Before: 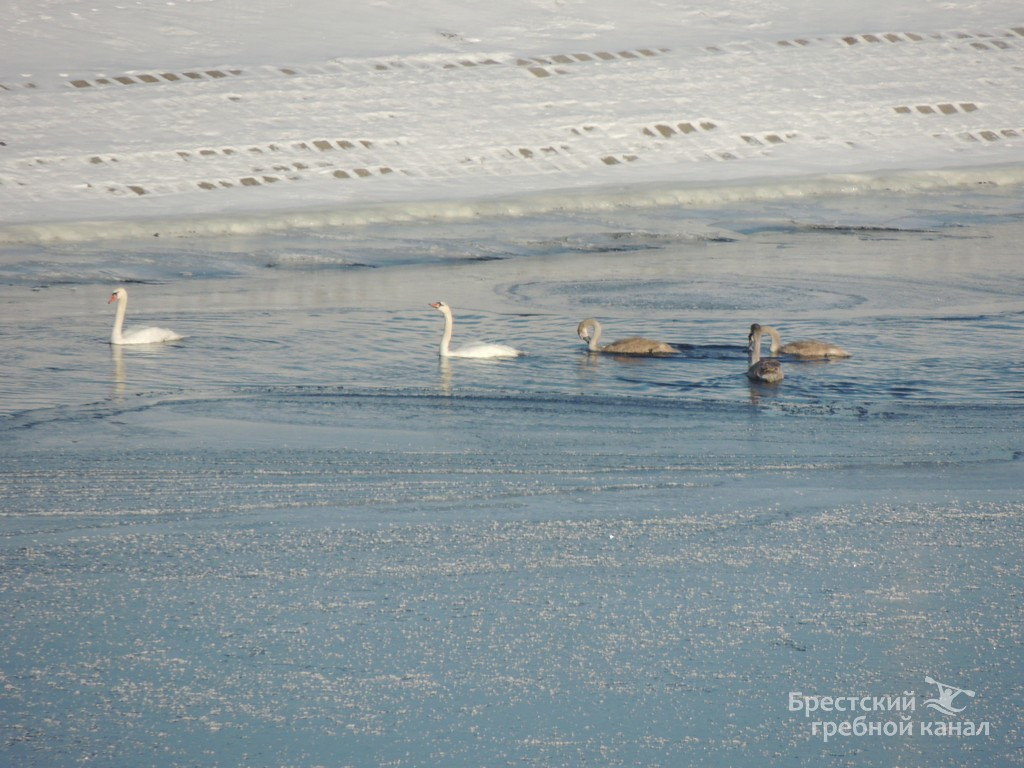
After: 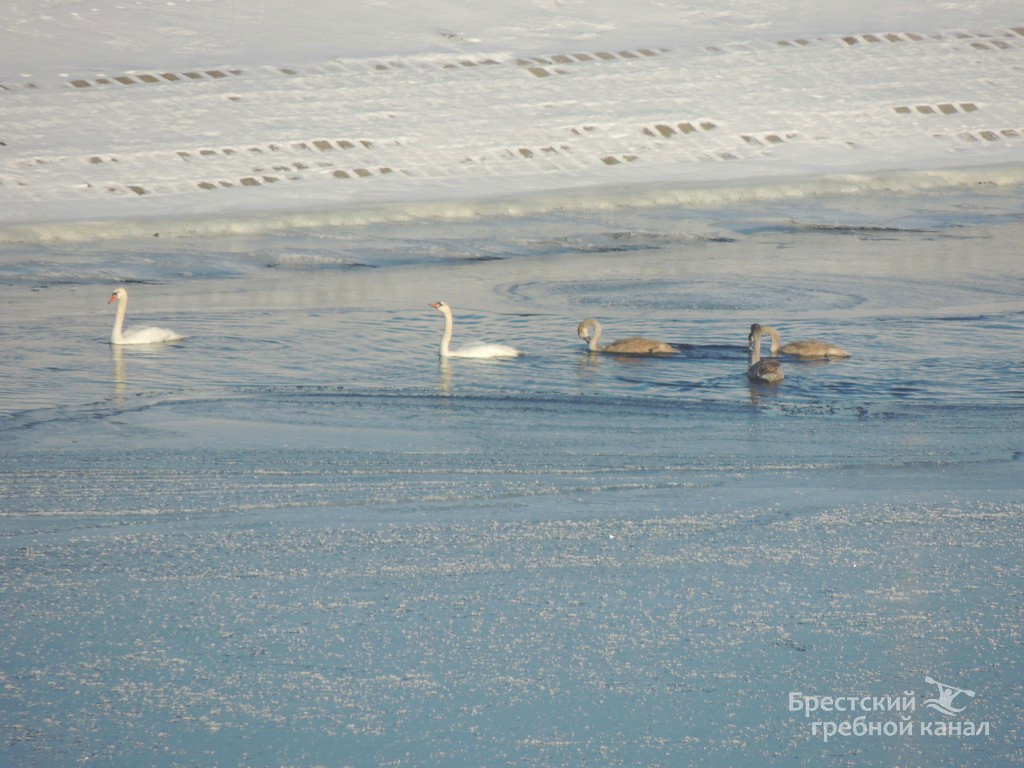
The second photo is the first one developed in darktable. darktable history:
exposure: black level correction -0.028, compensate highlight preservation false
color balance: output saturation 120%
